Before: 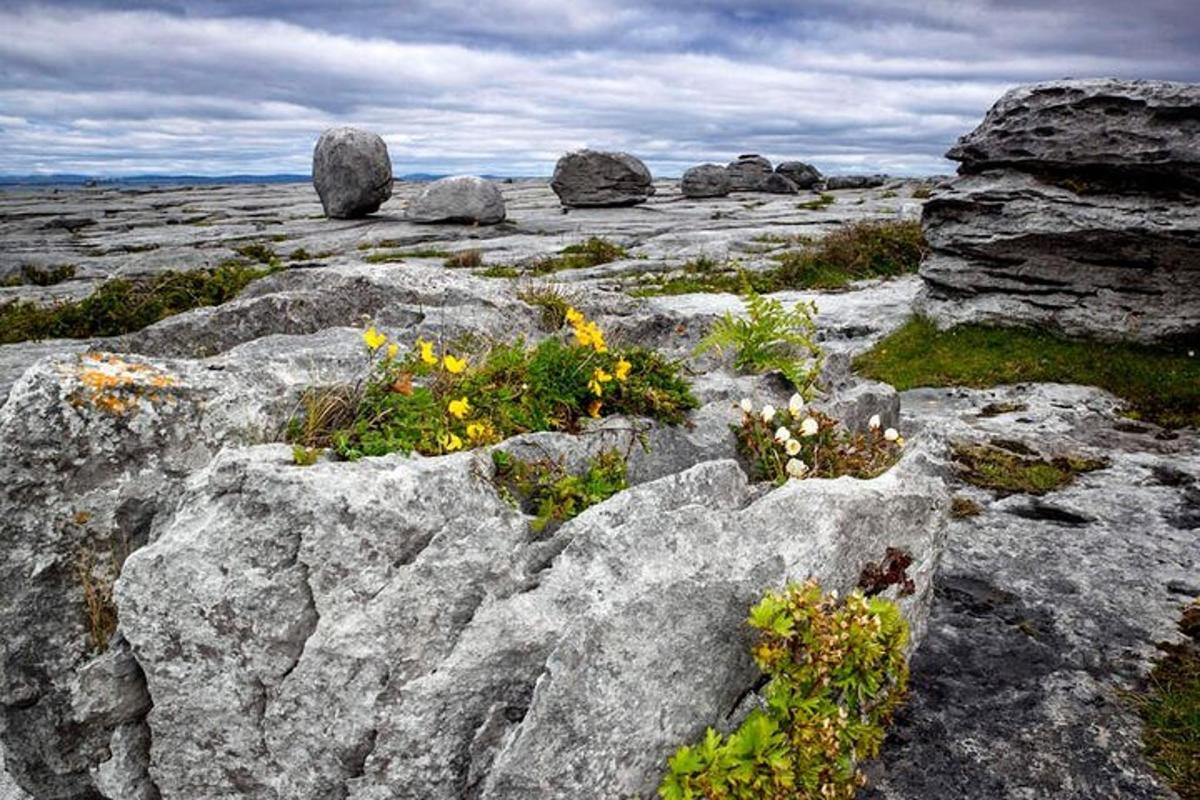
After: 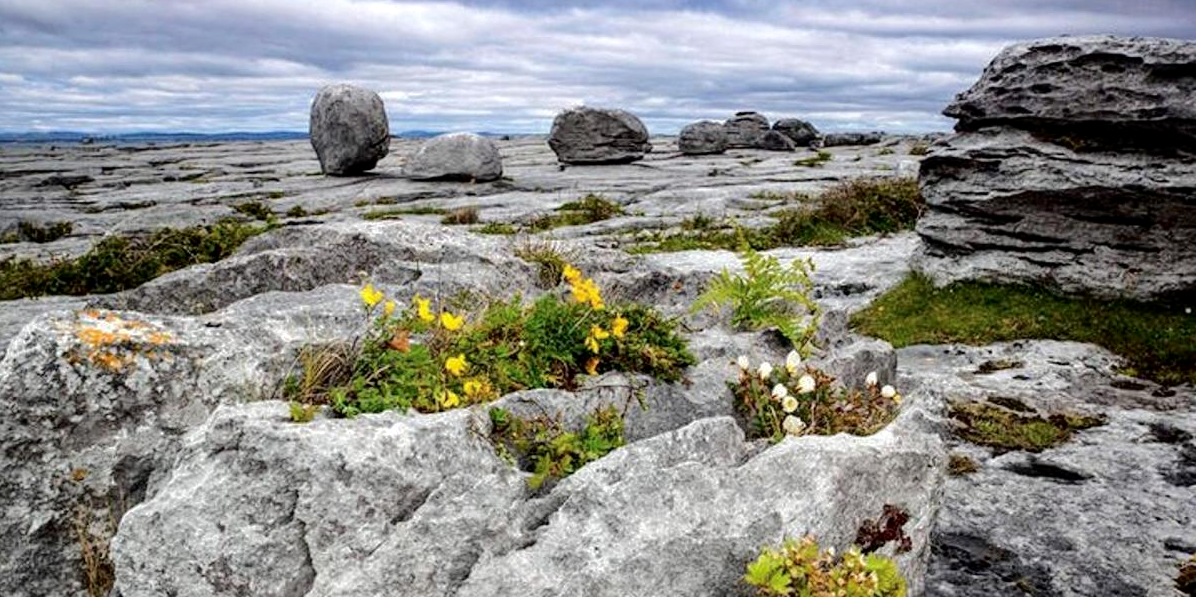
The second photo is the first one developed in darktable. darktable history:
tone curve: curves: ch0 [(0, 0) (0.003, 0.006) (0.011, 0.014) (0.025, 0.024) (0.044, 0.035) (0.069, 0.046) (0.1, 0.074) (0.136, 0.115) (0.177, 0.161) (0.224, 0.226) (0.277, 0.293) (0.335, 0.364) (0.399, 0.441) (0.468, 0.52) (0.543, 0.58) (0.623, 0.657) (0.709, 0.72) (0.801, 0.794) (0.898, 0.883) (1, 1)], color space Lab, independent channels, preserve colors none
crop: left 0.274%, top 5.469%, bottom 19.905%
local contrast: highlights 103%, shadows 102%, detail 119%, midtone range 0.2
